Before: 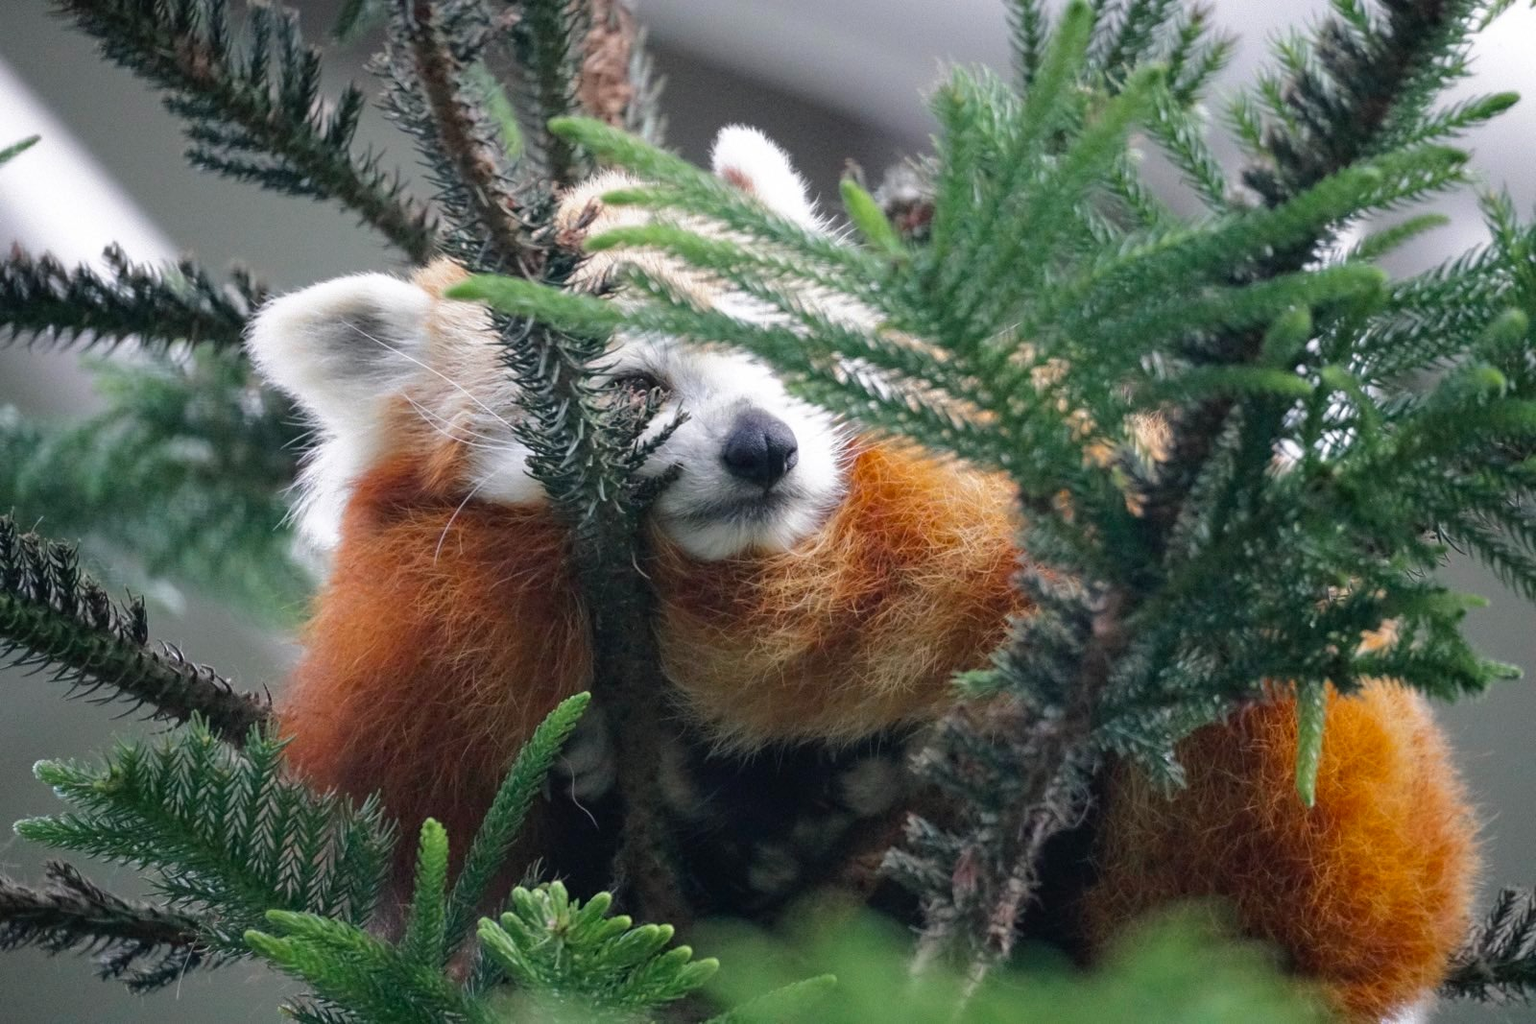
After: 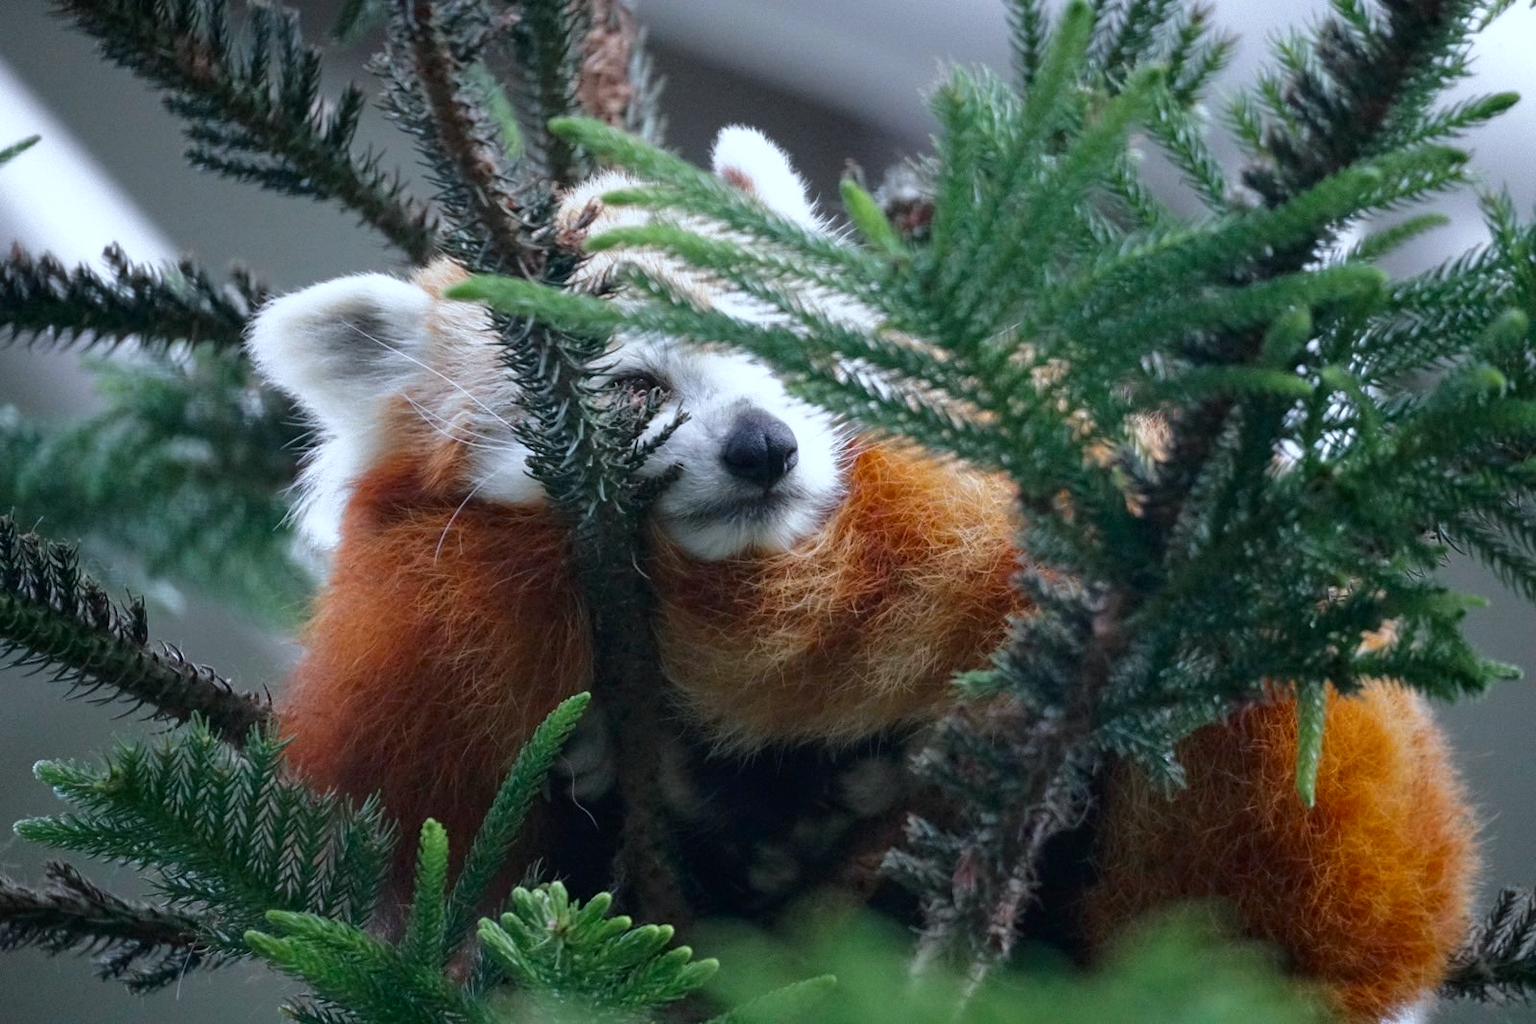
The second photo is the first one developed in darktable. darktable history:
color correction: highlights a* -4.04, highlights b* -10.85
contrast brightness saturation: brightness -0.09
